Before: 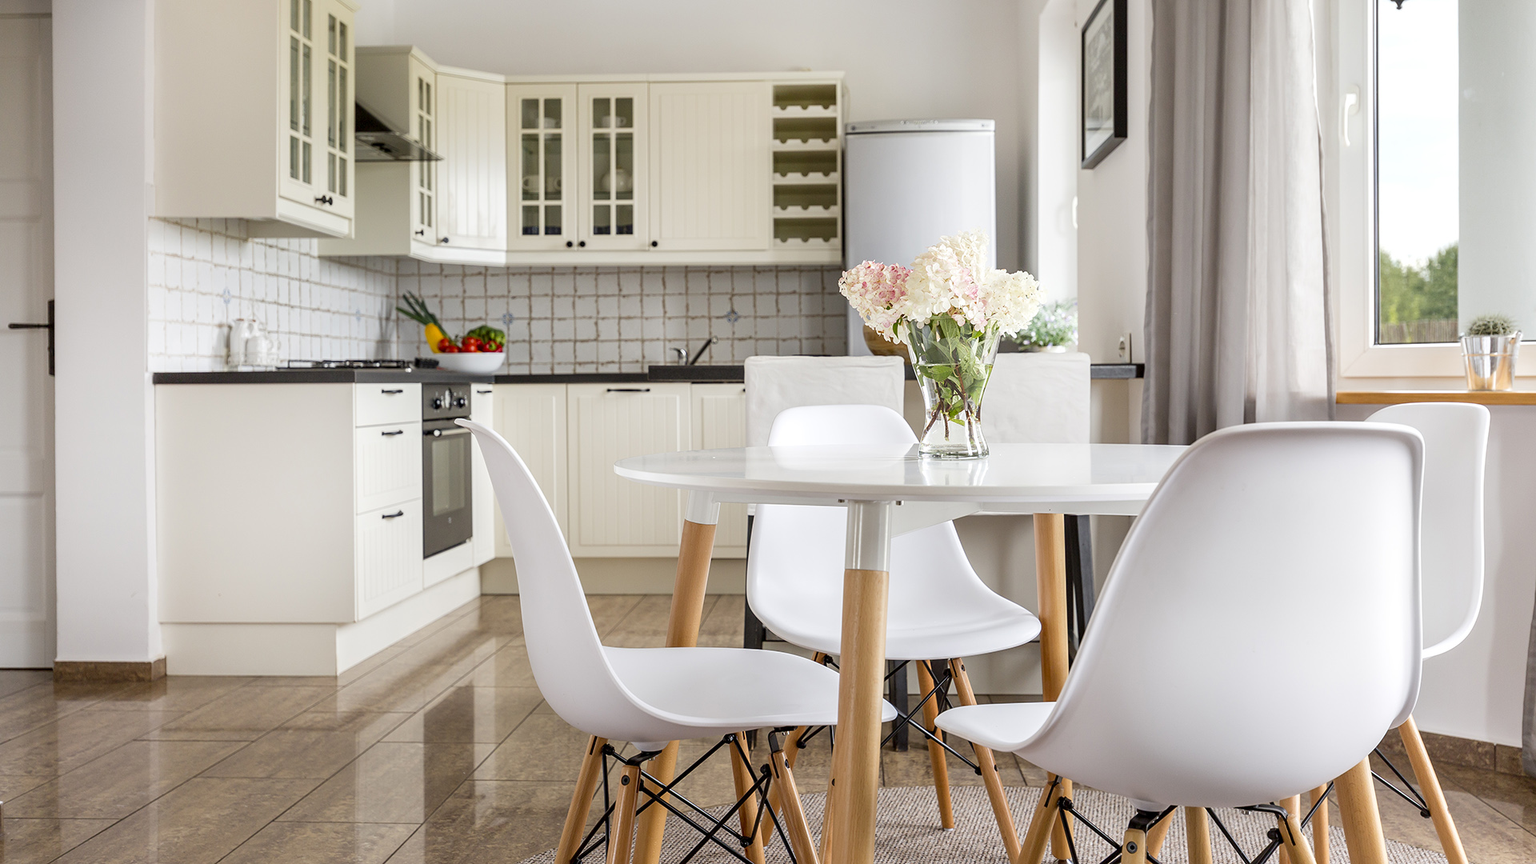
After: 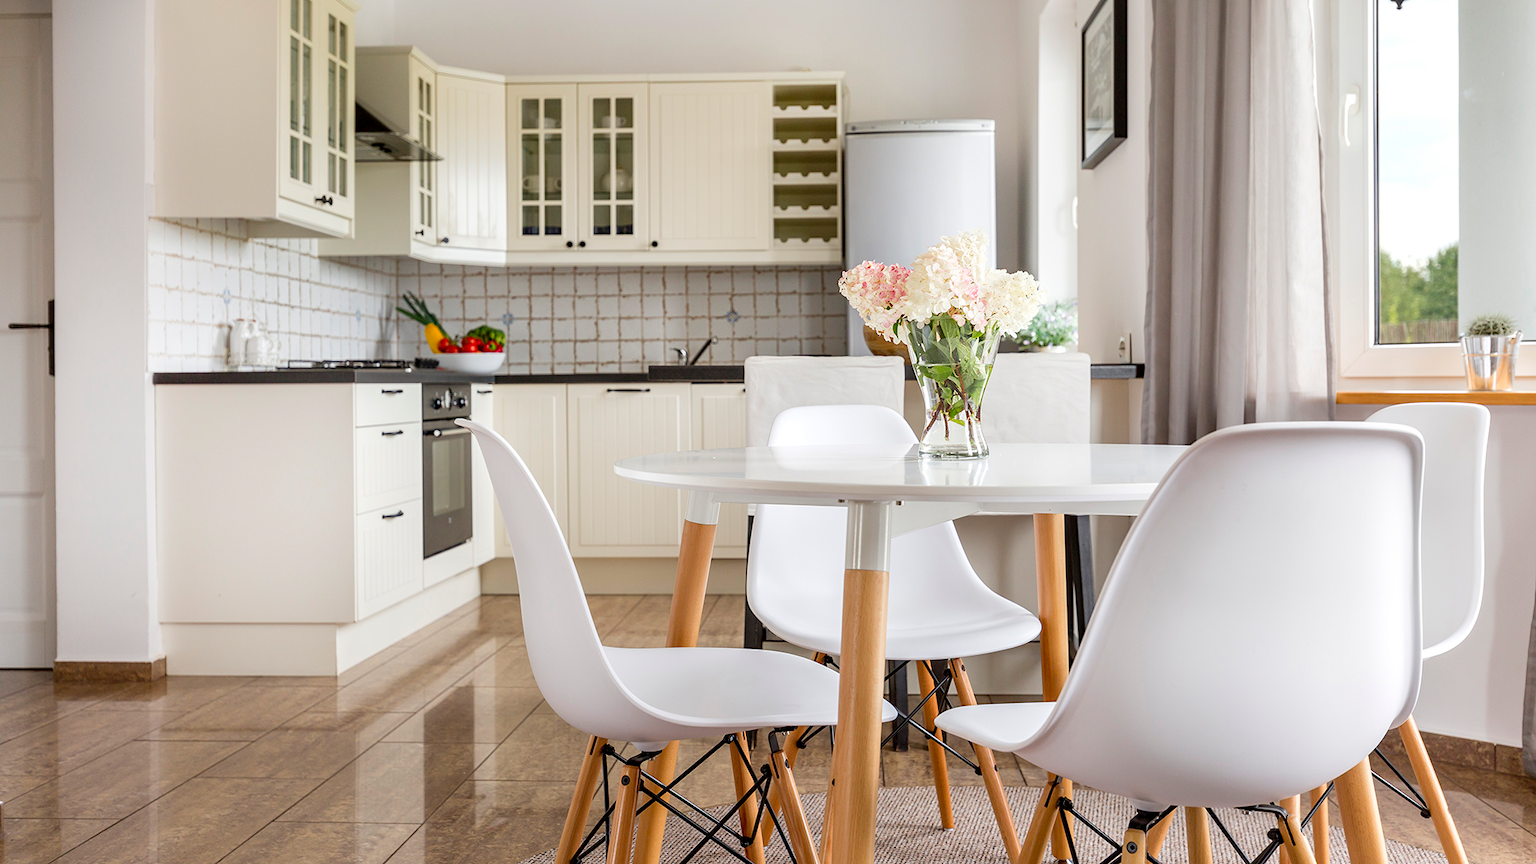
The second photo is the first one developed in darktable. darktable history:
contrast brightness saturation: saturation 0.098
